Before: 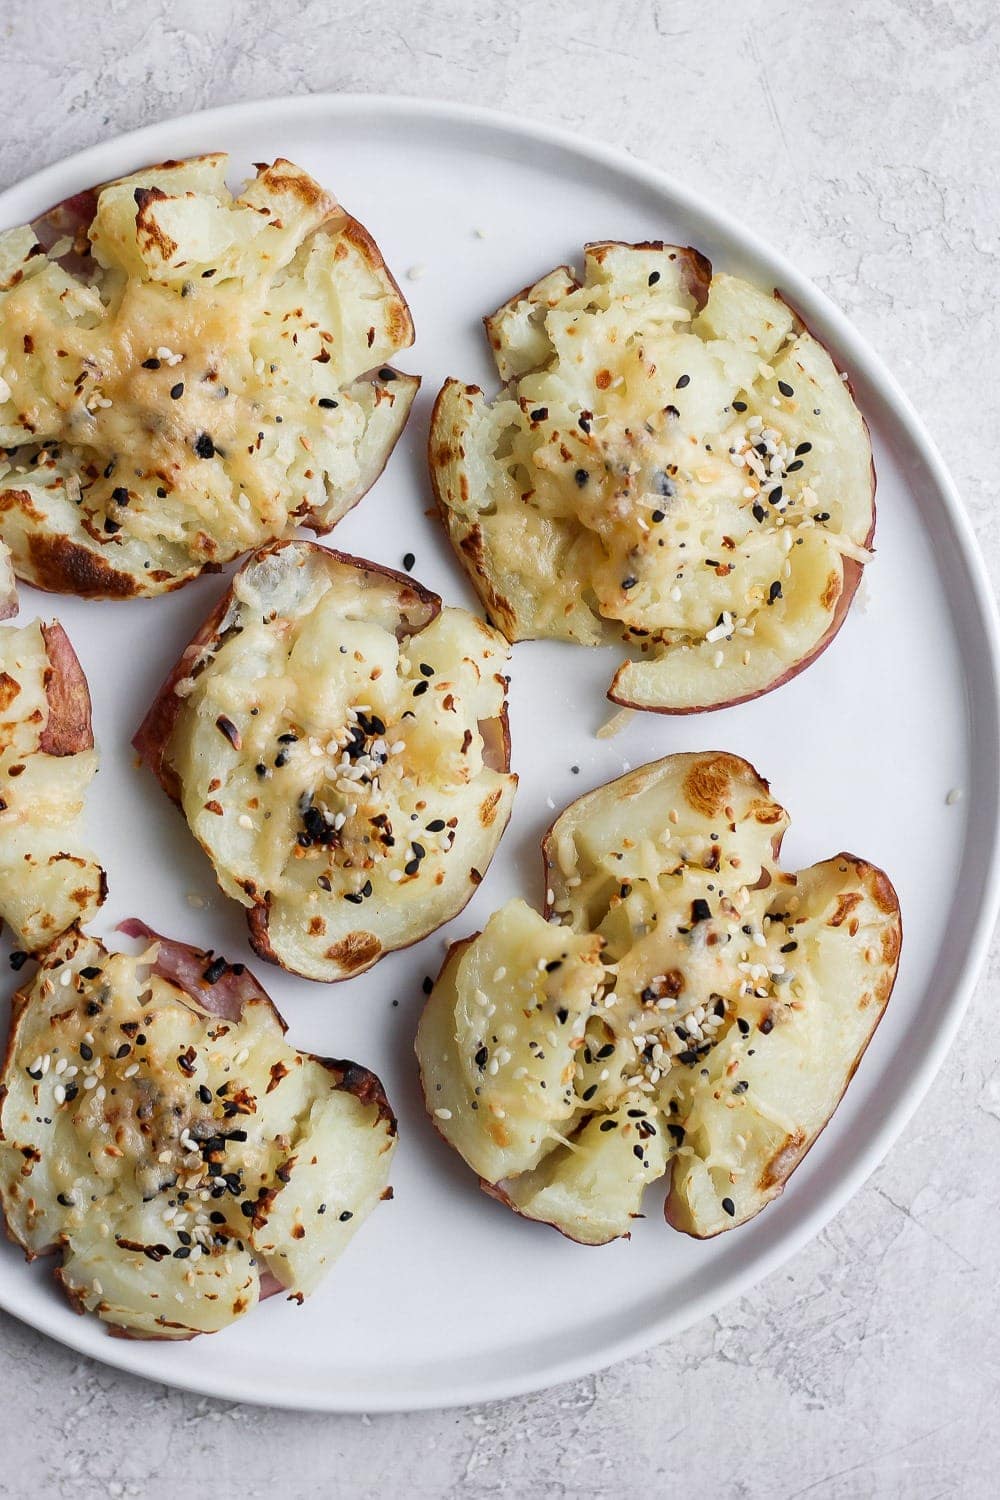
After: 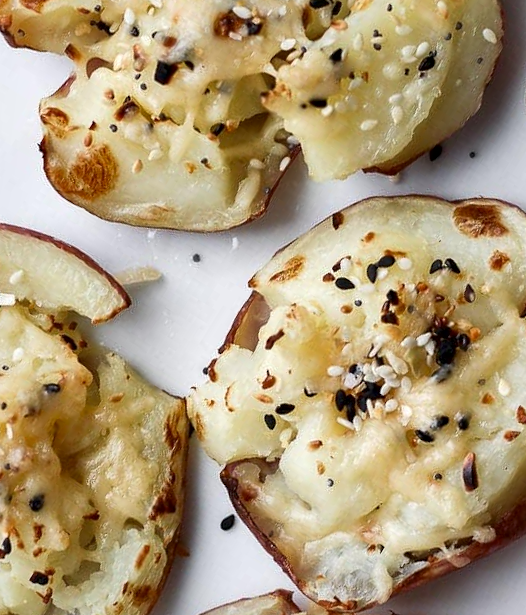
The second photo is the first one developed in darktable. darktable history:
local contrast: mode bilateral grid, contrast 24, coarseness 61, detail 151%, midtone range 0.2
crop and rotate: angle 148.17°, left 9.132%, top 15.613%, right 4.566%, bottom 17.034%
